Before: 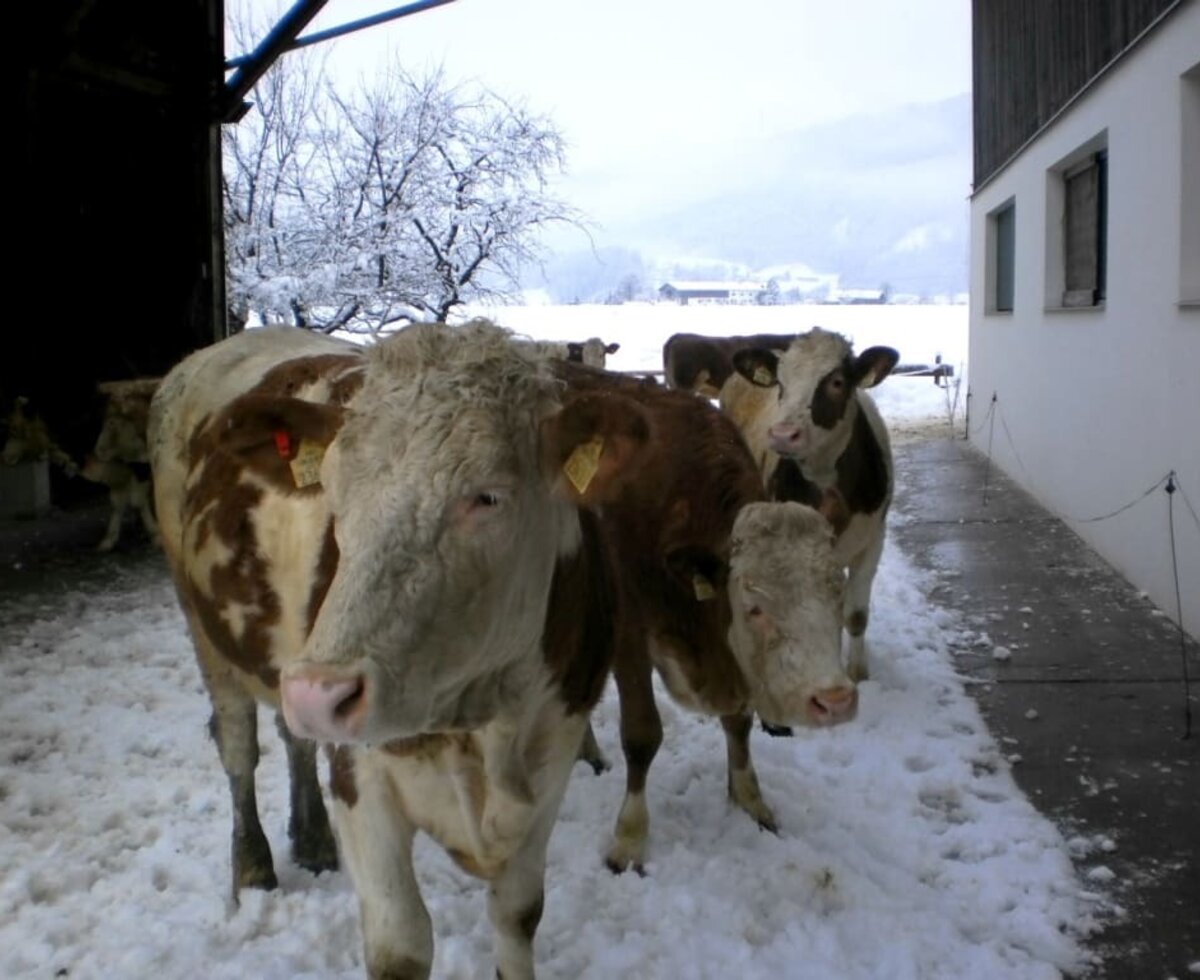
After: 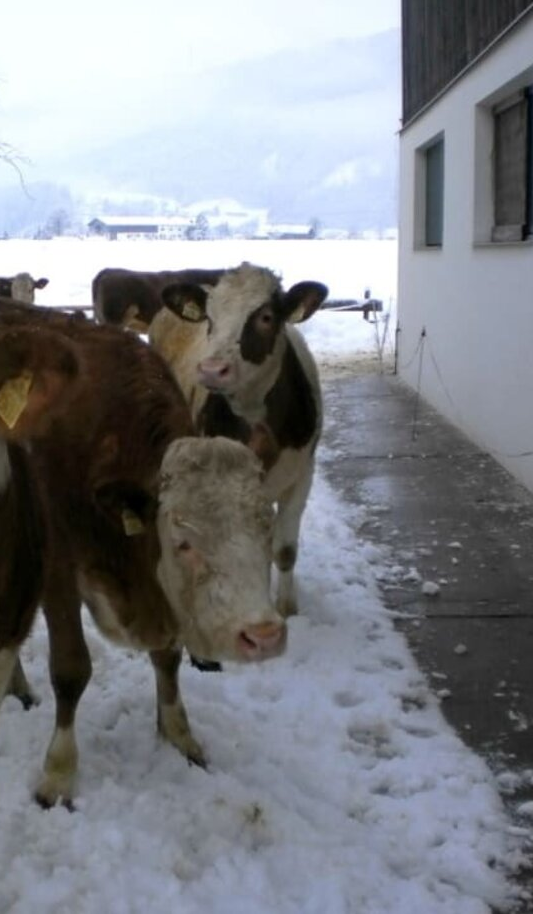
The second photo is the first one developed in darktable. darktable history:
crop: left 47.585%, top 6.717%, right 7.929%
